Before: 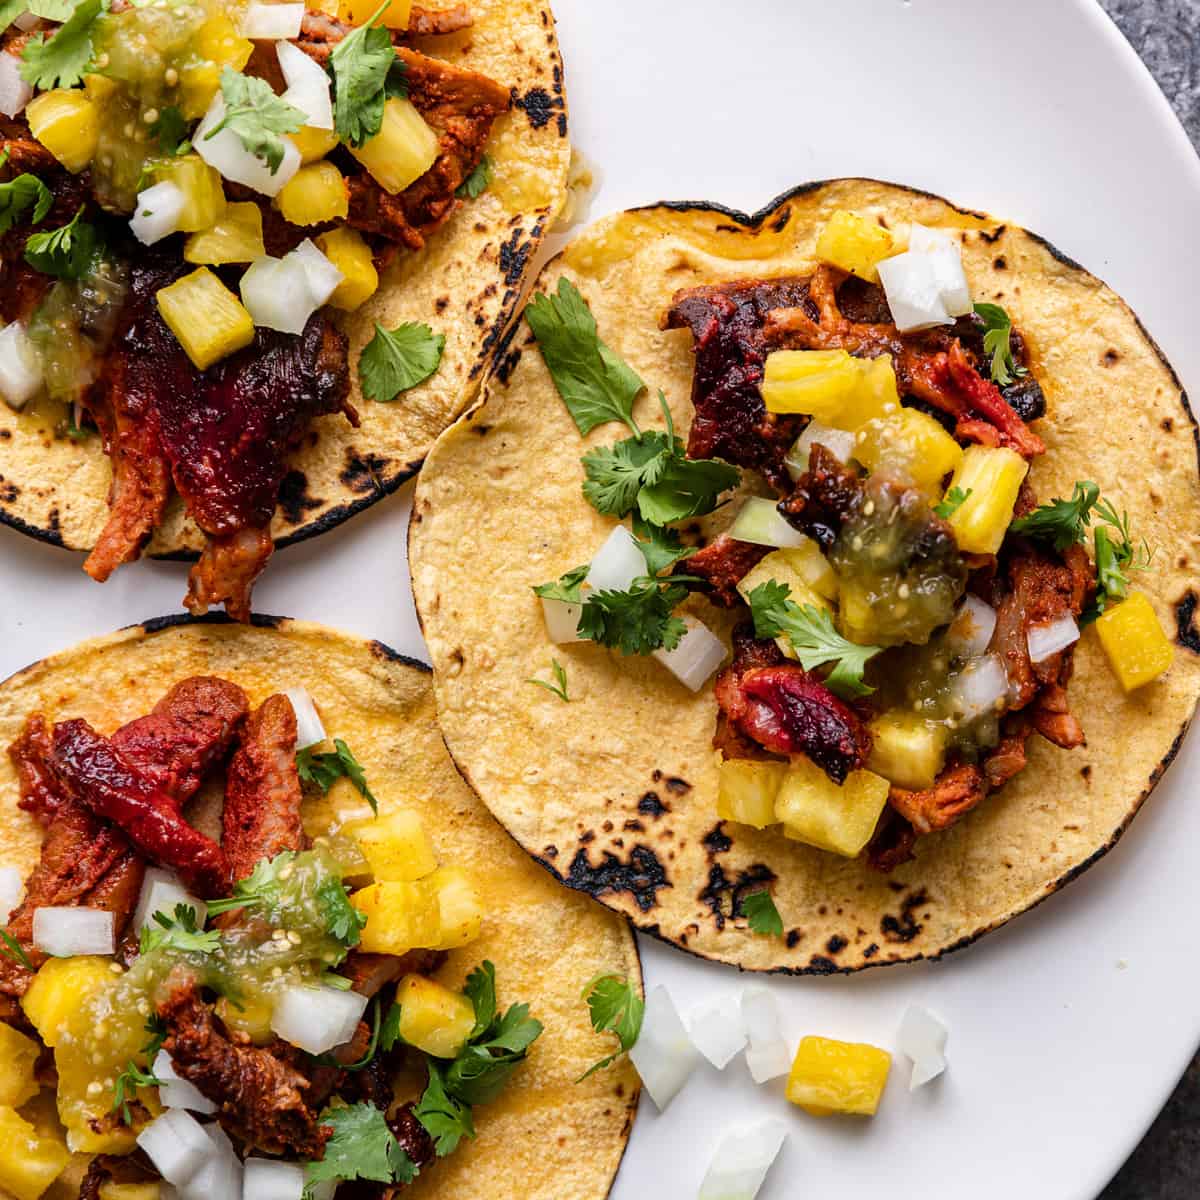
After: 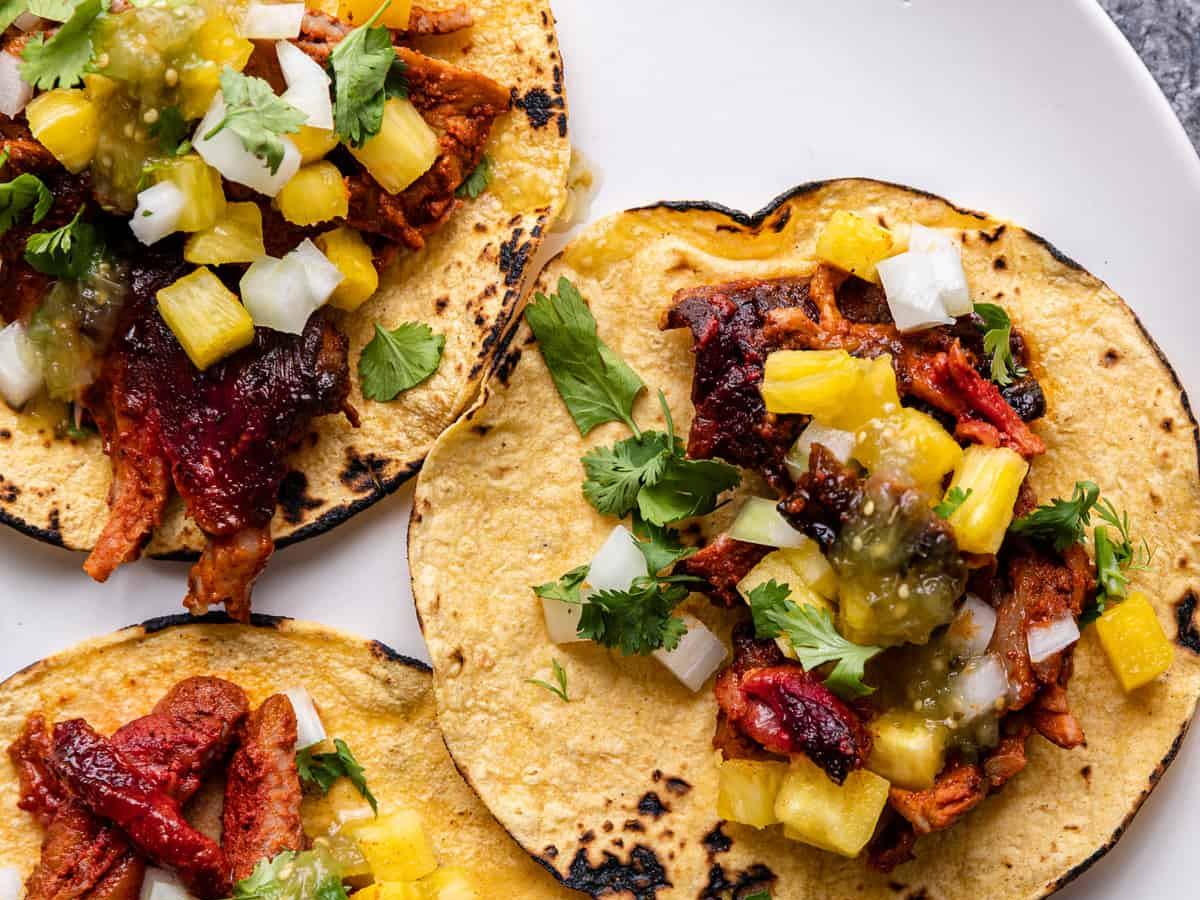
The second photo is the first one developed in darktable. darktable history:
crop: bottom 24.99%
